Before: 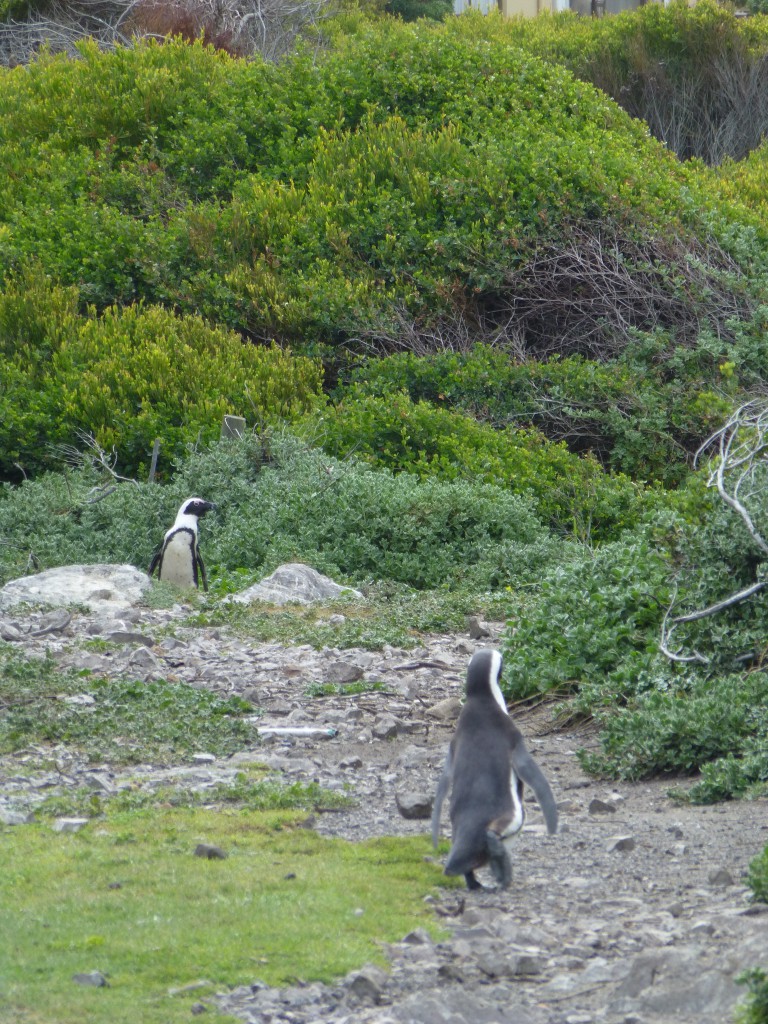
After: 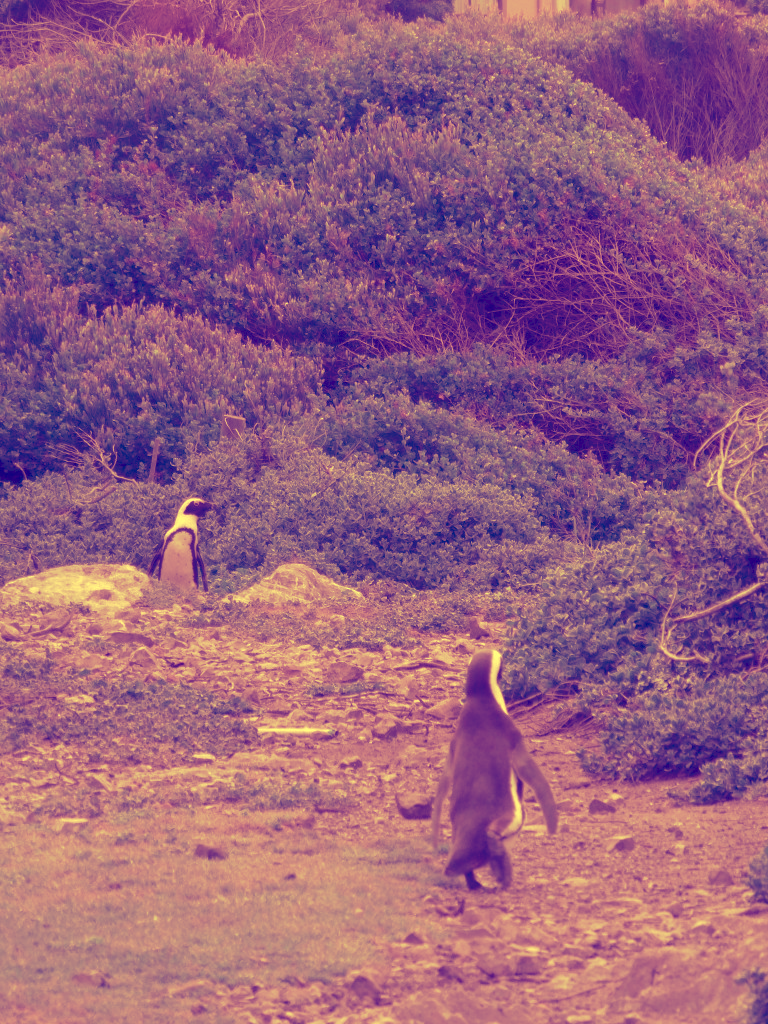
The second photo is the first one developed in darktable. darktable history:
tone curve: curves: ch0 [(0, 0) (0.003, 0.126) (0.011, 0.129) (0.025, 0.133) (0.044, 0.143) (0.069, 0.155) (0.1, 0.17) (0.136, 0.189) (0.177, 0.217) (0.224, 0.25) (0.277, 0.293) (0.335, 0.346) (0.399, 0.398) (0.468, 0.456) (0.543, 0.517) (0.623, 0.583) (0.709, 0.659) (0.801, 0.756) (0.898, 0.856) (1, 1)], preserve colors none
color look up table: target L [101.29, 100.34, 94.81, 97.18, 90.99, 90.7, 70.62, 71.36, 63.53, 64.9, 47.24, 50.17, 23.6, 20.91, 201.5, 84.38, 84.77, 70.93, 63.74, 58.88, 57.36, 56.22, 58.32, 50.83, 42.45, 46.6, 33.8, 22.55, 85.41, 72.63, 58.77, 62.16, 60.66, 58.8, 58.16, 39.68, 54.09, 52.9, 43.41, 10.99, 33.79, 6.109, 85.78, 79.56, 70.71, 51.85, 40.25, 40.34, 7.877], target a [-11.12, -15.23, -17.41, -29.2, -49.01, -67.65, -57.78, -3.374, -52.82, 10.73, -32.67, 43.67, 11.89, 43.19, 0, 18.72, 20.1, 30.71, 69.28, 61.66, 85.96, 89.49, 71.52, 86.01, 64.87, 81.33, 49.78, 62.74, 17.18, 32.62, 78.83, 28.27, 64.83, 83.54, 71.86, -21.35, 74.28, 50.9, 78.91, 38.54, 68.73, 51.35, -49.42, 4.678, -56.66, 25.45, -22.99, -22.59, 53.21], target b [57.21, 56.41, 48.98, 52.22, 43.64, 41.58, 19.82, 21.37, 9.2, 12.58, -14.69, -7.66, -50.9, -54.17, -0.001, 38.17, 39.88, 21.43, 13.56, 5.309, 4.839, 3.194, 4.797, -5.216, -17.84, -11.75, -32.8, -51.17, 39.42, 23.95, 5.827, 8.338, 8.077, 6.064, 5.399, -26.83, -1.362, -4.088, -17.73, -70.96, -32.42, -79.04, 36.22, 31.25, 17.56, -6.502, -25.08, -25.78, -76.17], num patches 49
